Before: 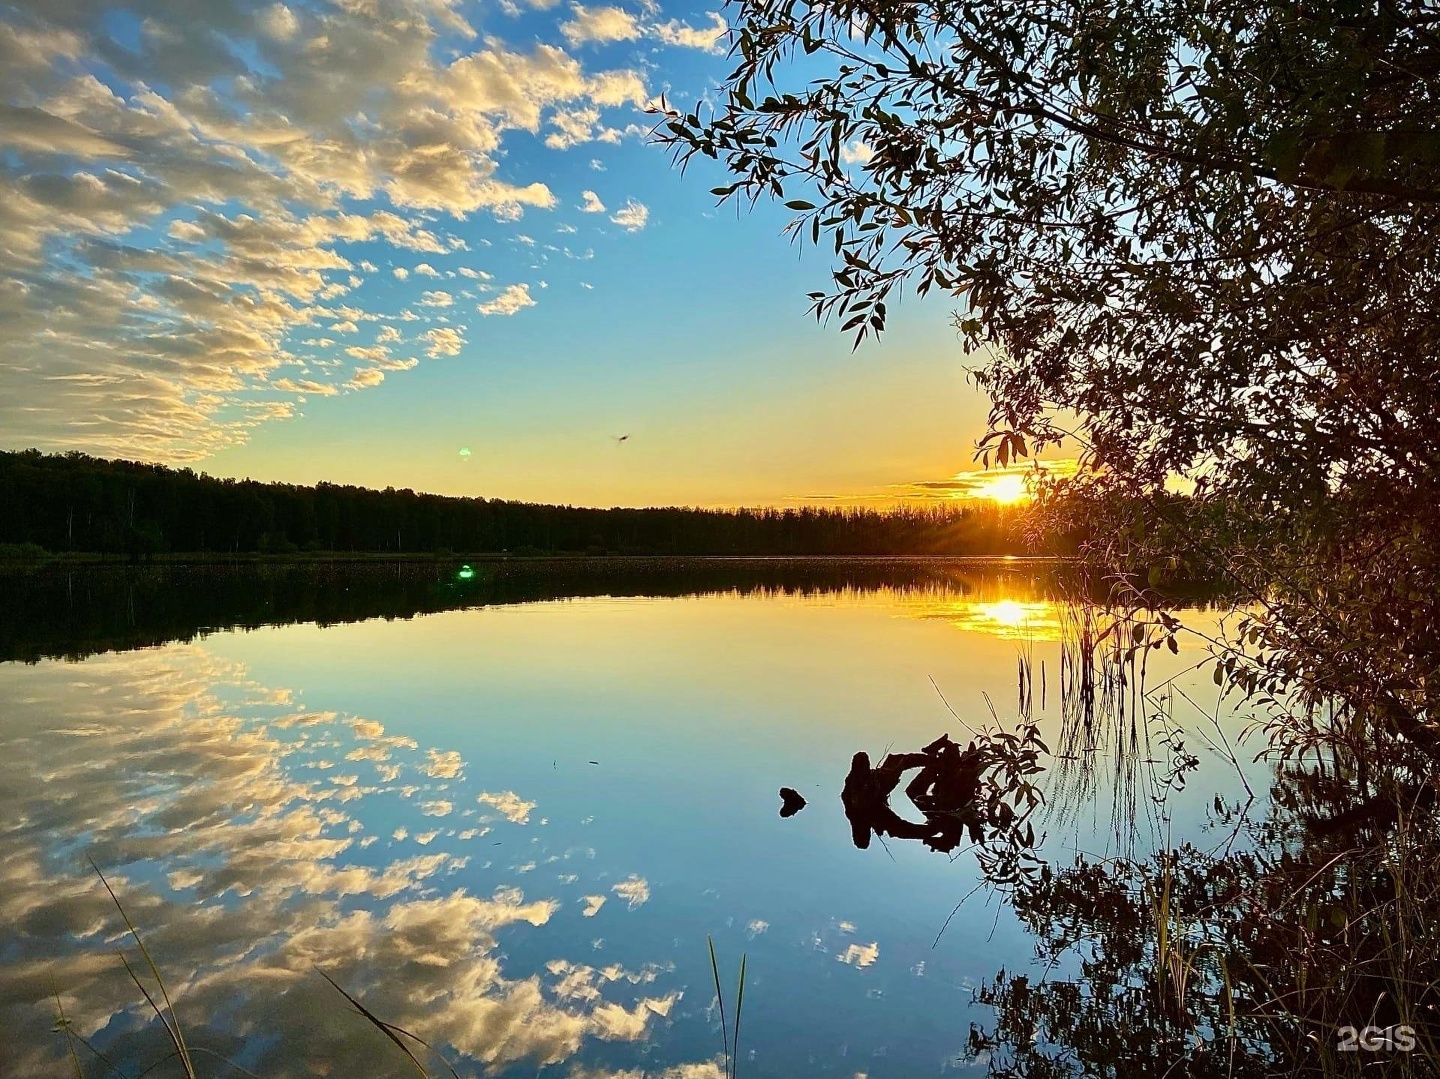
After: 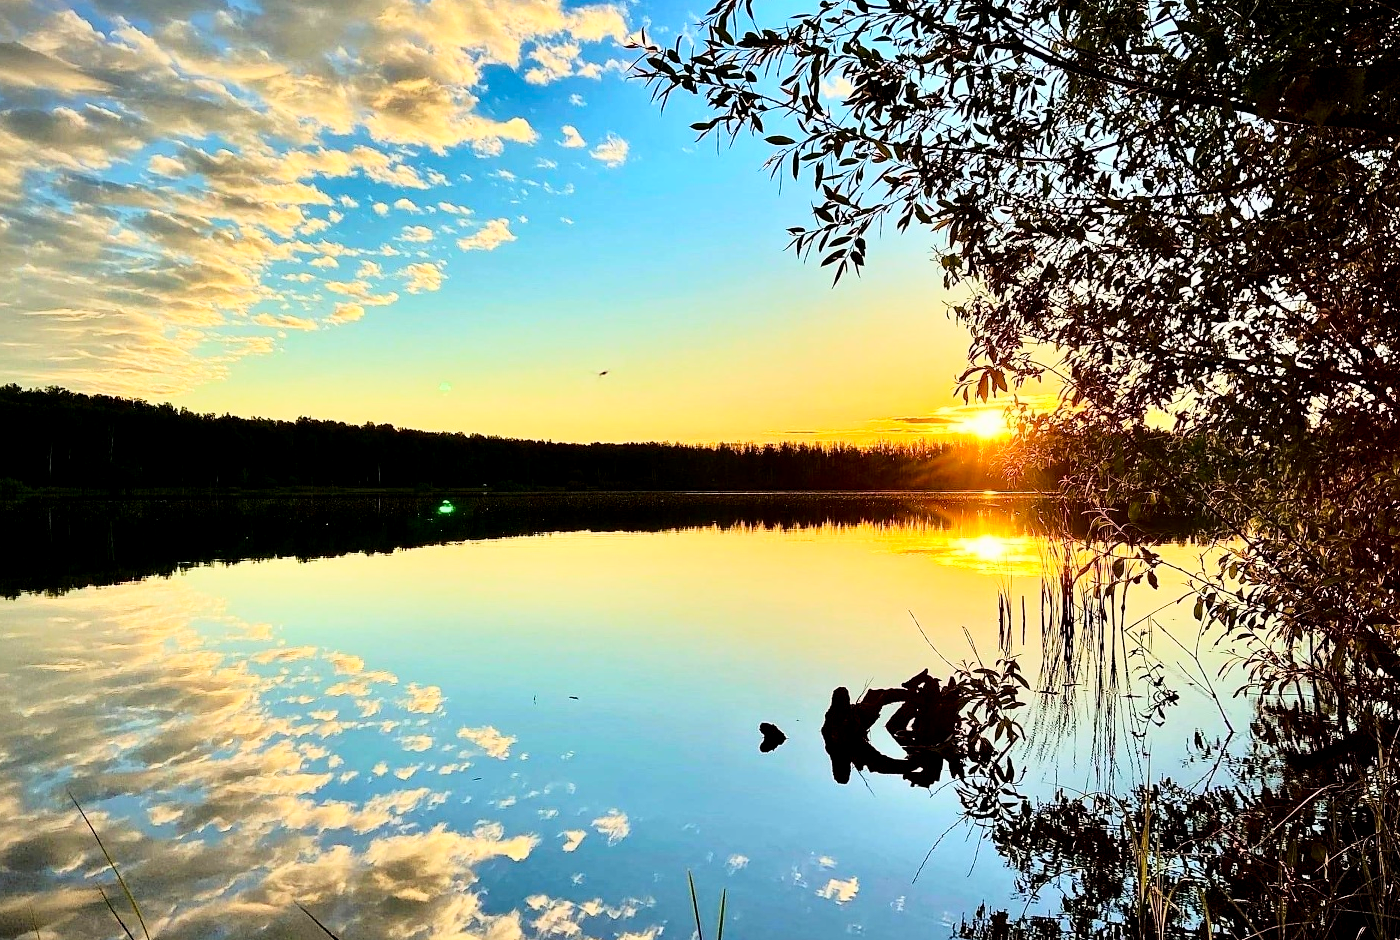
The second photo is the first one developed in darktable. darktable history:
base curve: curves: ch0 [(0, 0) (0.028, 0.03) (0.121, 0.232) (0.46, 0.748) (0.859, 0.968) (1, 1)]
shadows and highlights: shadows 43.53, white point adjustment -1.34, soften with gaussian
exposure: black level correction 0.006, exposure -0.22 EV, compensate highlight preservation false
crop: left 1.419%, top 6.097%, right 1.326%, bottom 6.768%
tone equalizer: -8 EV -0.382 EV, -7 EV -0.429 EV, -6 EV -0.353 EV, -5 EV -0.209 EV, -3 EV 0.216 EV, -2 EV 0.334 EV, -1 EV 0.364 EV, +0 EV 0.433 EV
